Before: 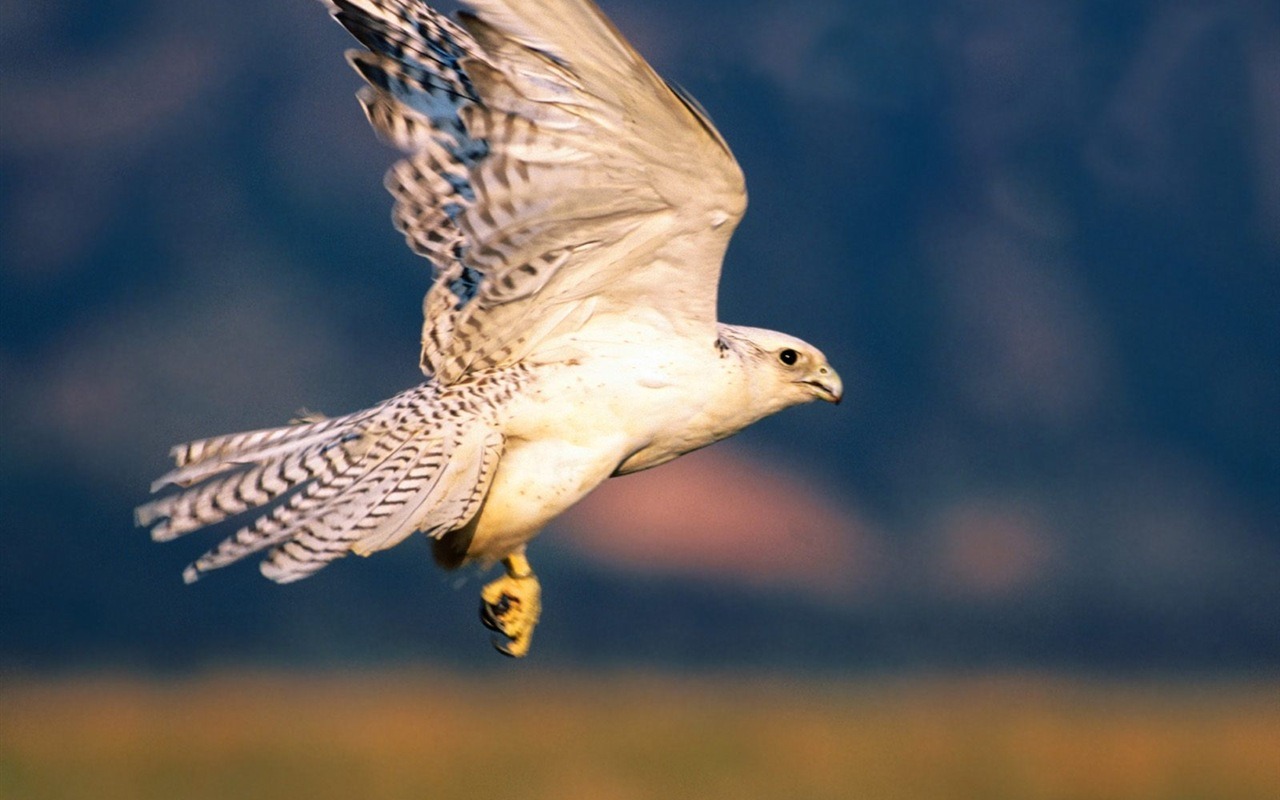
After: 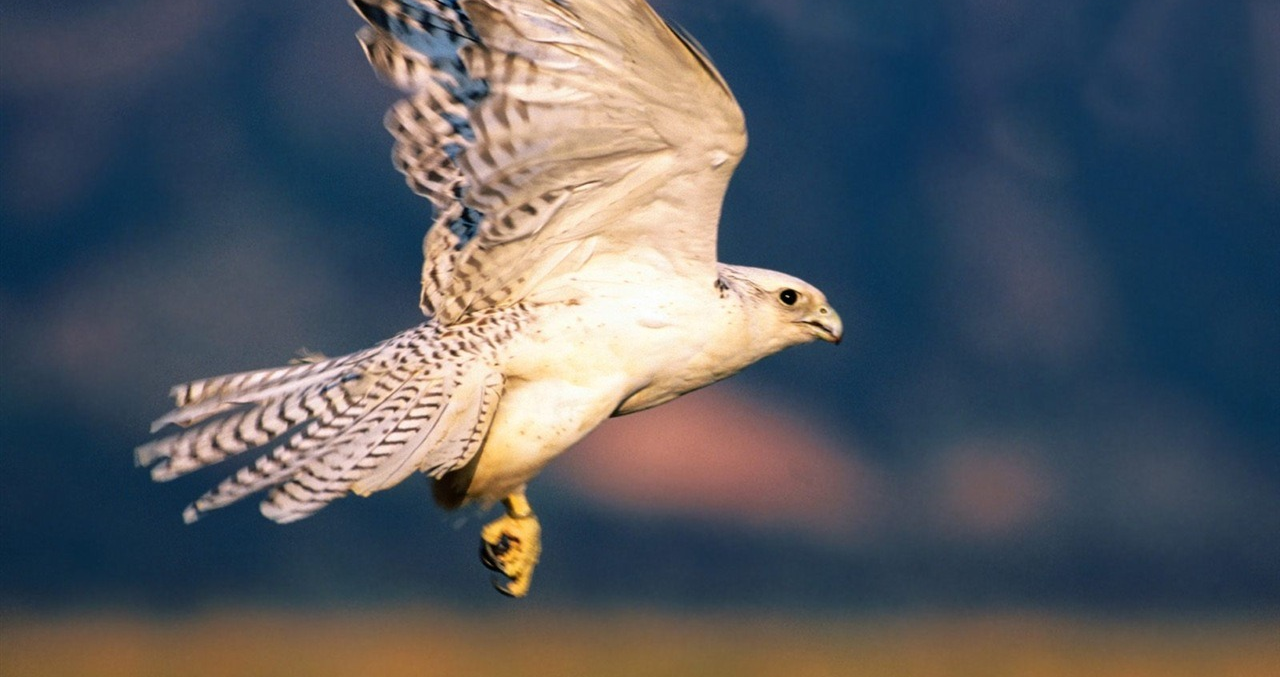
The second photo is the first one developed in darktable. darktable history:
crop: top 7.568%, bottom 7.708%
